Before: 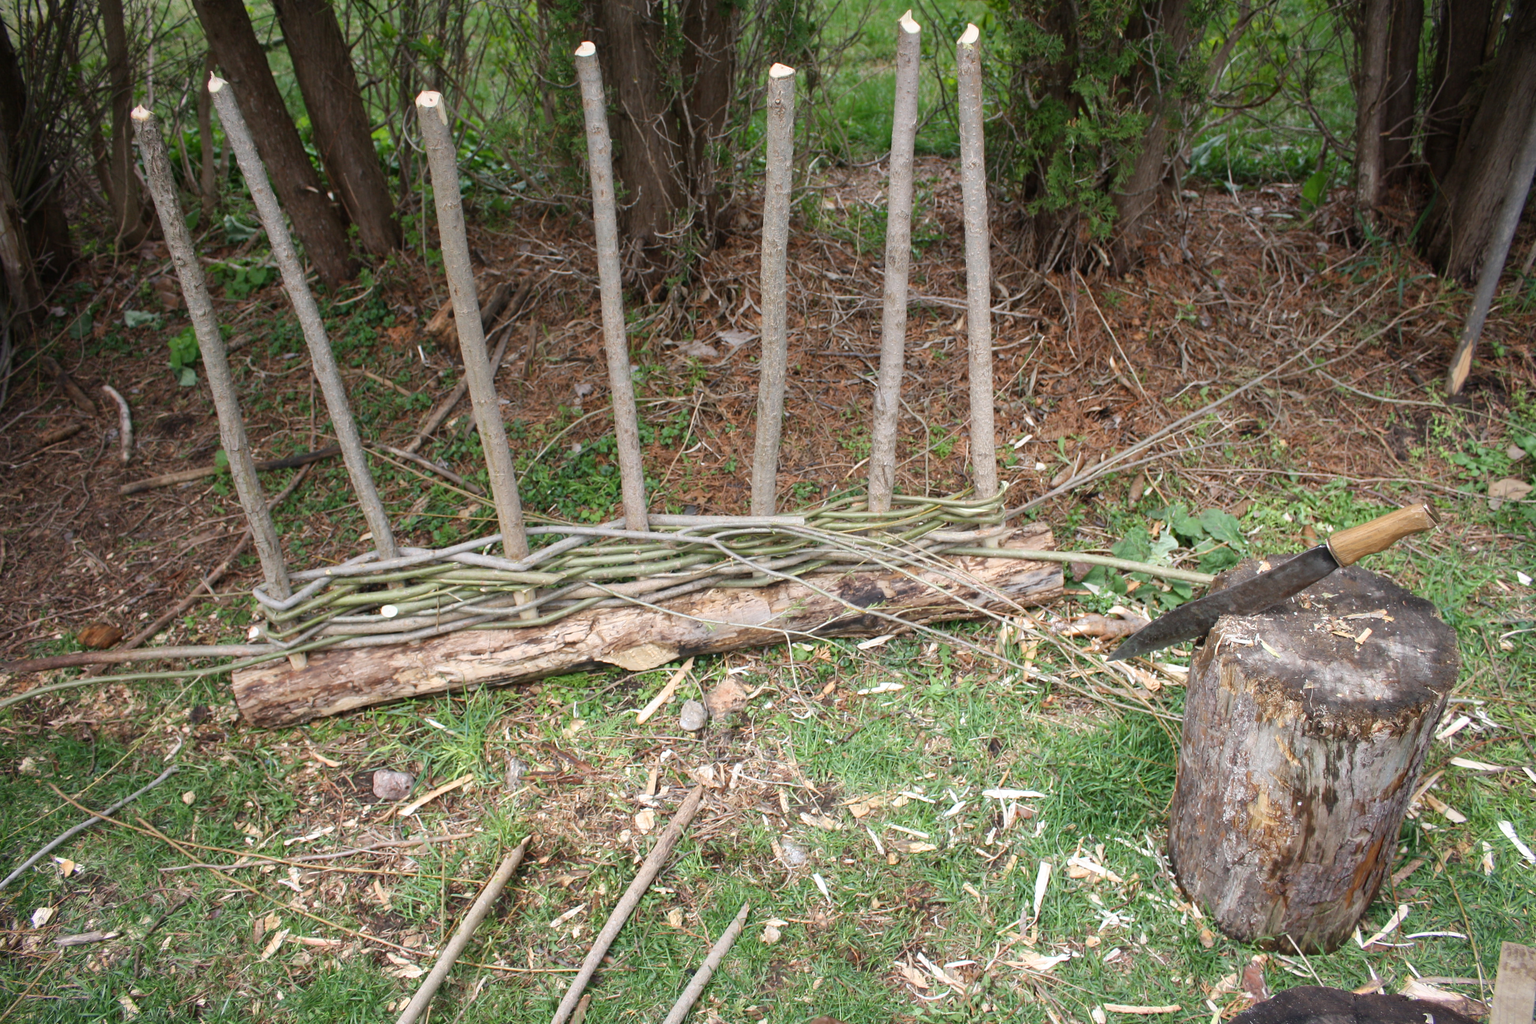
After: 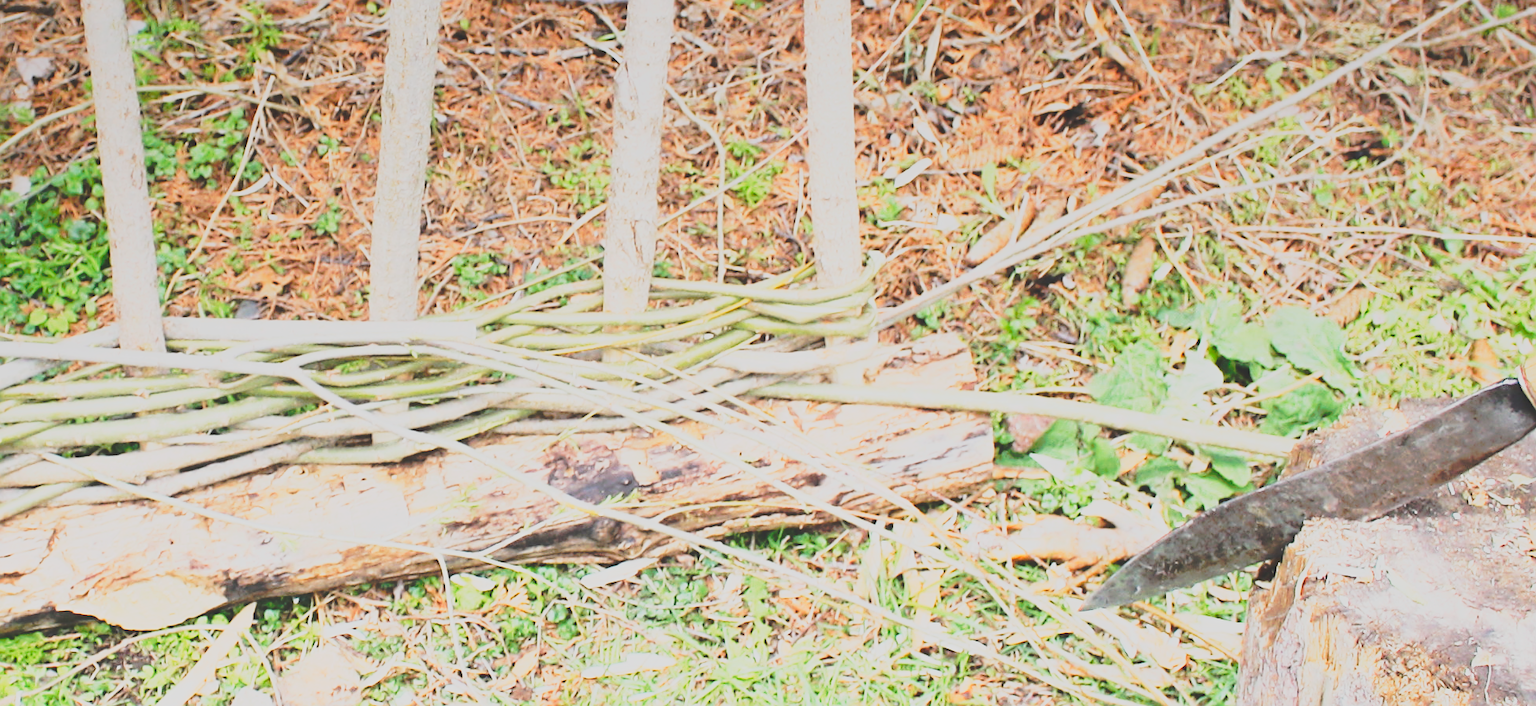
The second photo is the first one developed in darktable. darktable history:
crop: left 36.878%, top 34.685%, right 13.022%, bottom 30.721%
exposure: black level correction 0.004, exposure 0.382 EV, compensate highlight preservation false
sharpen: on, module defaults
tone equalizer: edges refinement/feathering 500, mask exposure compensation -1.57 EV, preserve details no
tone curve: curves: ch0 [(0, 0.032) (0.094, 0.08) (0.265, 0.208) (0.41, 0.417) (0.498, 0.496) (0.638, 0.673) (0.819, 0.841) (0.96, 0.899)]; ch1 [(0, 0) (0.161, 0.092) (0.37, 0.302) (0.417, 0.434) (0.495, 0.504) (0.576, 0.589) (0.725, 0.765) (1, 1)]; ch2 [(0, 0) (0.352, 0.403) (0.45, 0.469) (0.521, 0.515) (0.59, 0.579) (1, 1)], preserve colors none
base curve: curves: ch0 [(0, 0) (0.028, 0.03) (0.121, 0.232) (0.46, 0.748) (0.859, 0.968) (1, 1)]
local contrast: detail 70%
